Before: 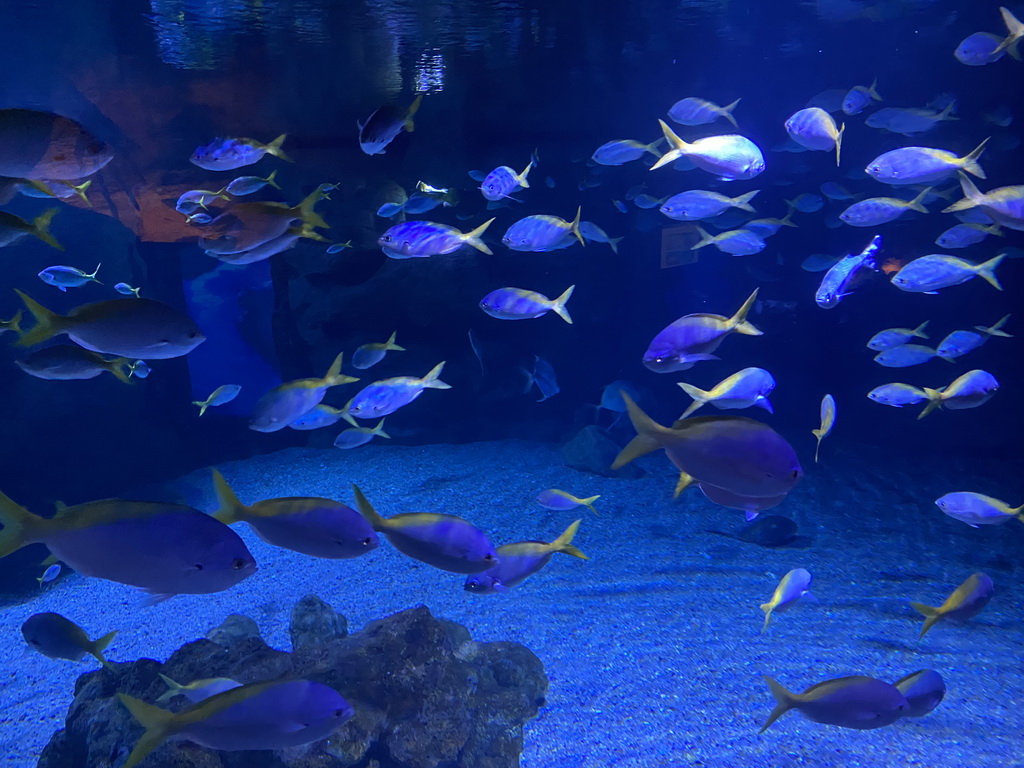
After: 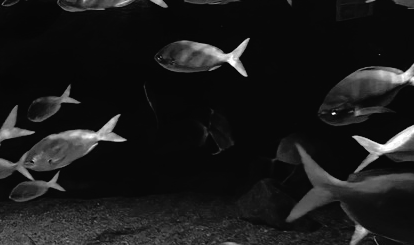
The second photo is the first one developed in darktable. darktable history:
exposure: black level correction 0, exposure 0.877 EV, compensate exposure bias true, compensate highlight preservation false
crop: left 31.751%, top 32.172%, right 27.8%, bottom 35.83%
monochrome: on, module defaults
tone curve: curves: ch0 [(0, 0.013) (0.181, 0.074) (0.337, 0.304) (0.498, 0.485) (0.78, 0.742) (0.993, 0.954)]; ch1 [(0, 0) (0.294, 0.184) (0.359, 0.34) (0.362, 0.35) (0.43, 0.41) (0.469, 0.463) (0.495, 0.502) (0.54, 0.563) (0.612, 0.641) (1, 1)]; ch2 [(0, 0) (0.44, 0.437) (0.495, 0.502) (0.524, 0.534) (0.557, 0.56) (0.634, 0.654) (0.728, 0.722) (1, 1)], color space Lab, independent channels, preserve colors none
color balance rgb: perceptual saturation grading › global saturation 100%
